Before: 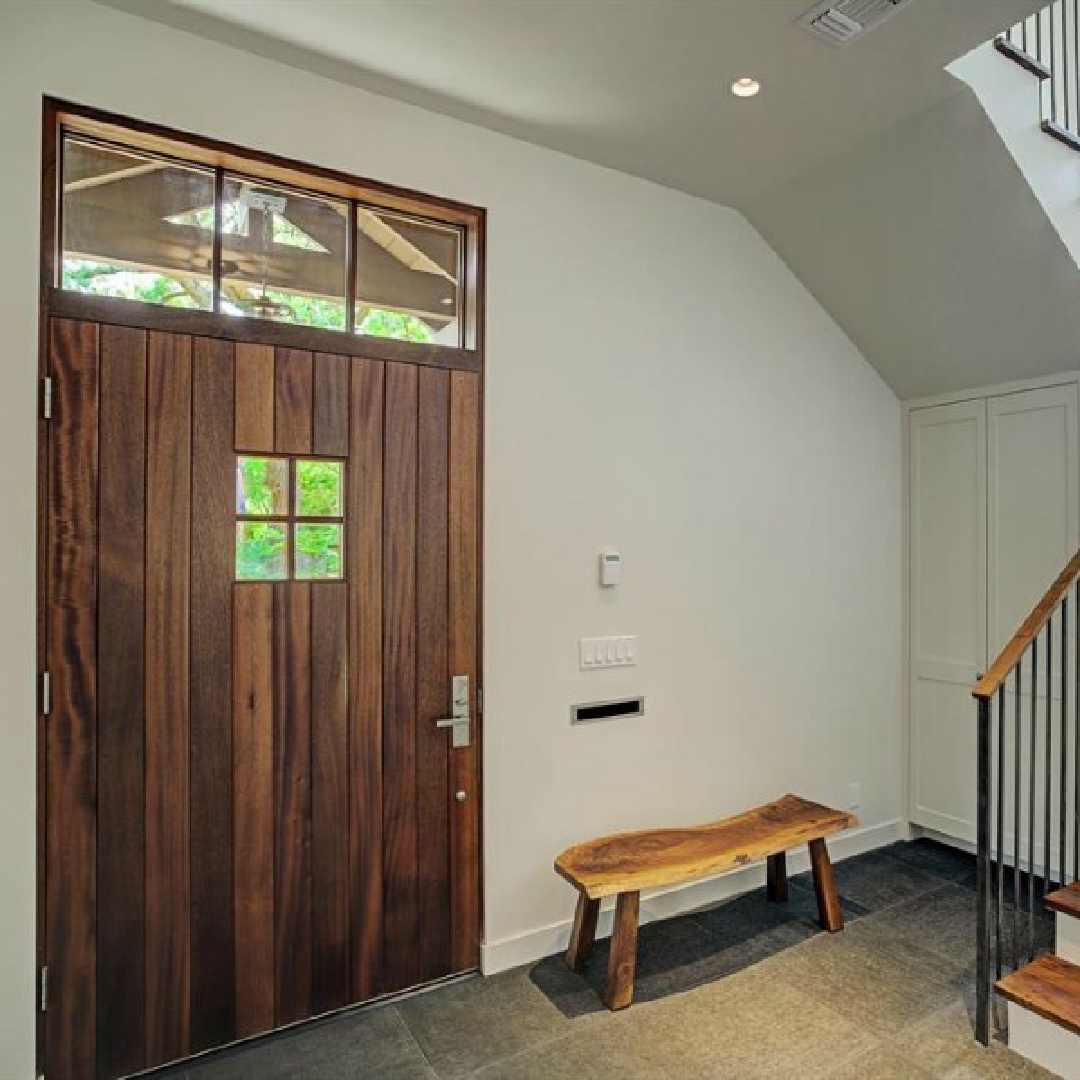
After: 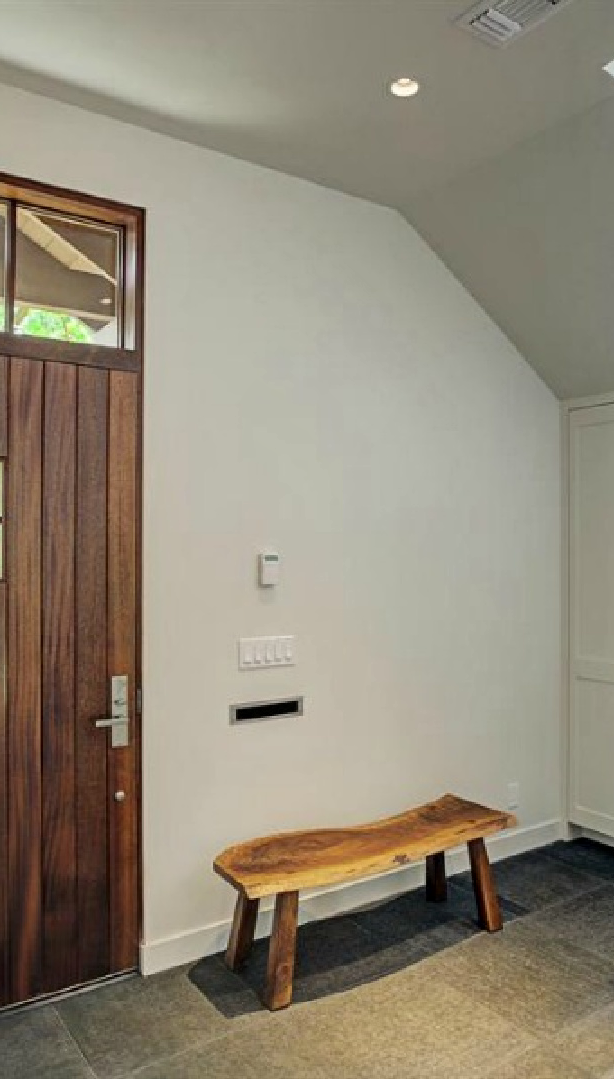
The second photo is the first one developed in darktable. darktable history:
crop: left 31.593%, top 0.012%, right 11.53%
contrast equalizer: y [[0.502, 0.505, 0.512, 0.529, 0.564, 0.588], [0.5 ×6], [0.502, 0.505, 0.512, 0.529, 0.564, 0.588], [0, 0.001, 0.001, 0.004, 0.008, 0.011], [0, 0.001, 0.001, 0.004, 0.008, 0.011]], mix -0.183
local contrast: mode bilateral grid, contrast 20, coarseness 50, detail 120%, midtone range 0.2
exposure: compensate highlight preservation false
